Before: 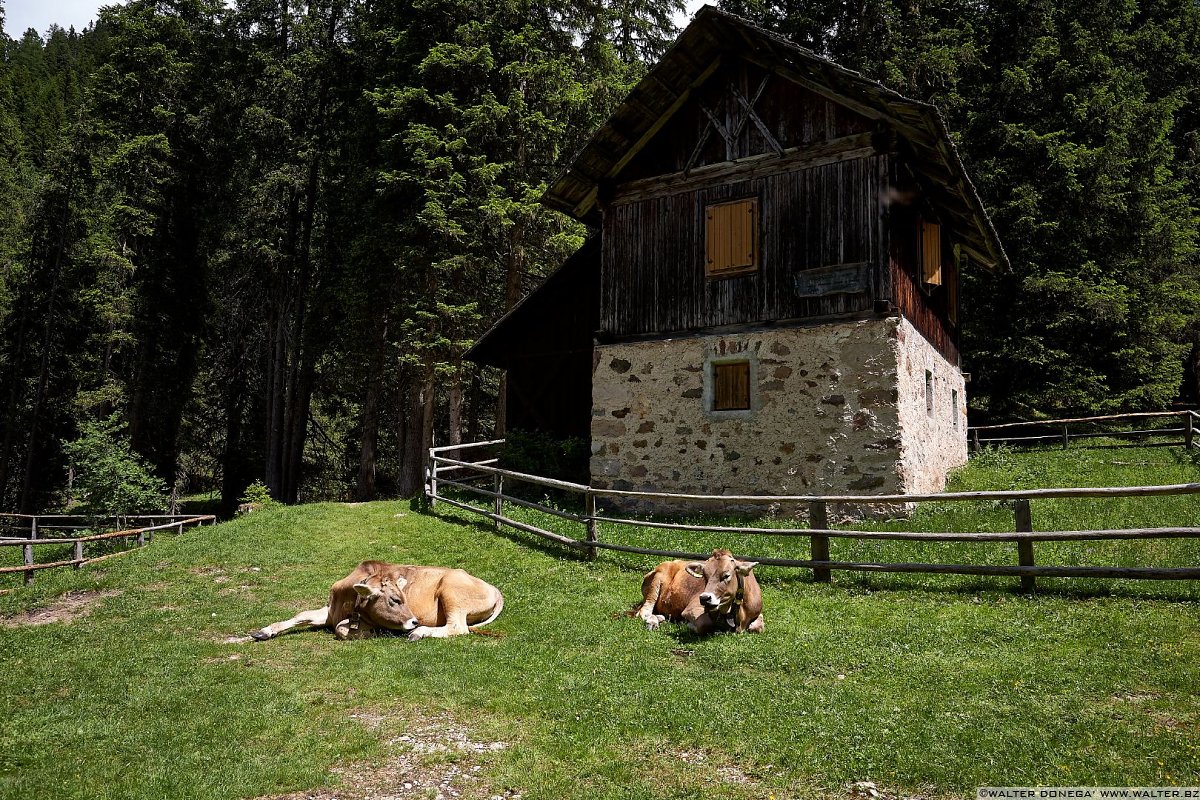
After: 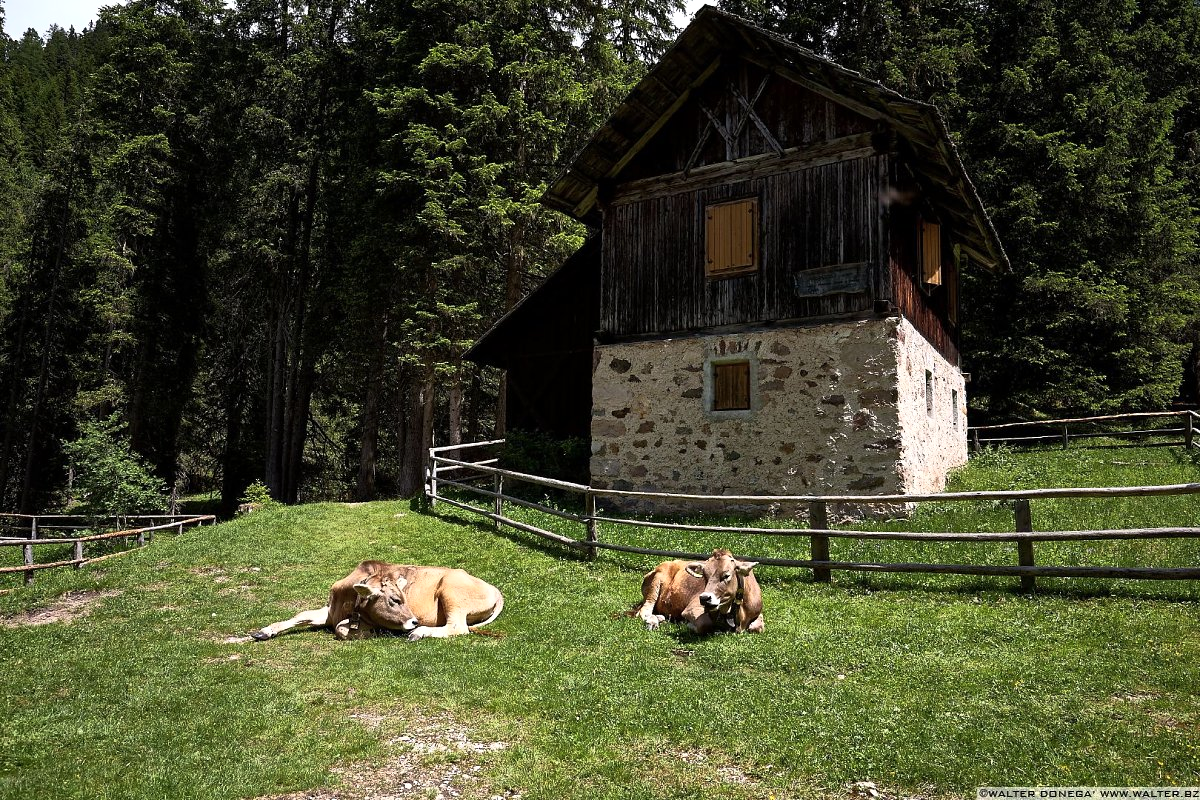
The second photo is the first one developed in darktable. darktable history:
color zones: curves: ch1 [(0, 0.469) (0.001, 0.469) (0.12, 0.446) (0.248, 0.469) (0.5, 0.5) (0.748, 0.5) (0.999, 0.469) (1, 0.469)]
exposure: exposure 0.2 EV, compensate highlight preservation false
base curve: curves: ch0 [(0, 0) (0.257, 0.25) (0.482, 0.586) (0.757, 0.871) (1, 1)]
